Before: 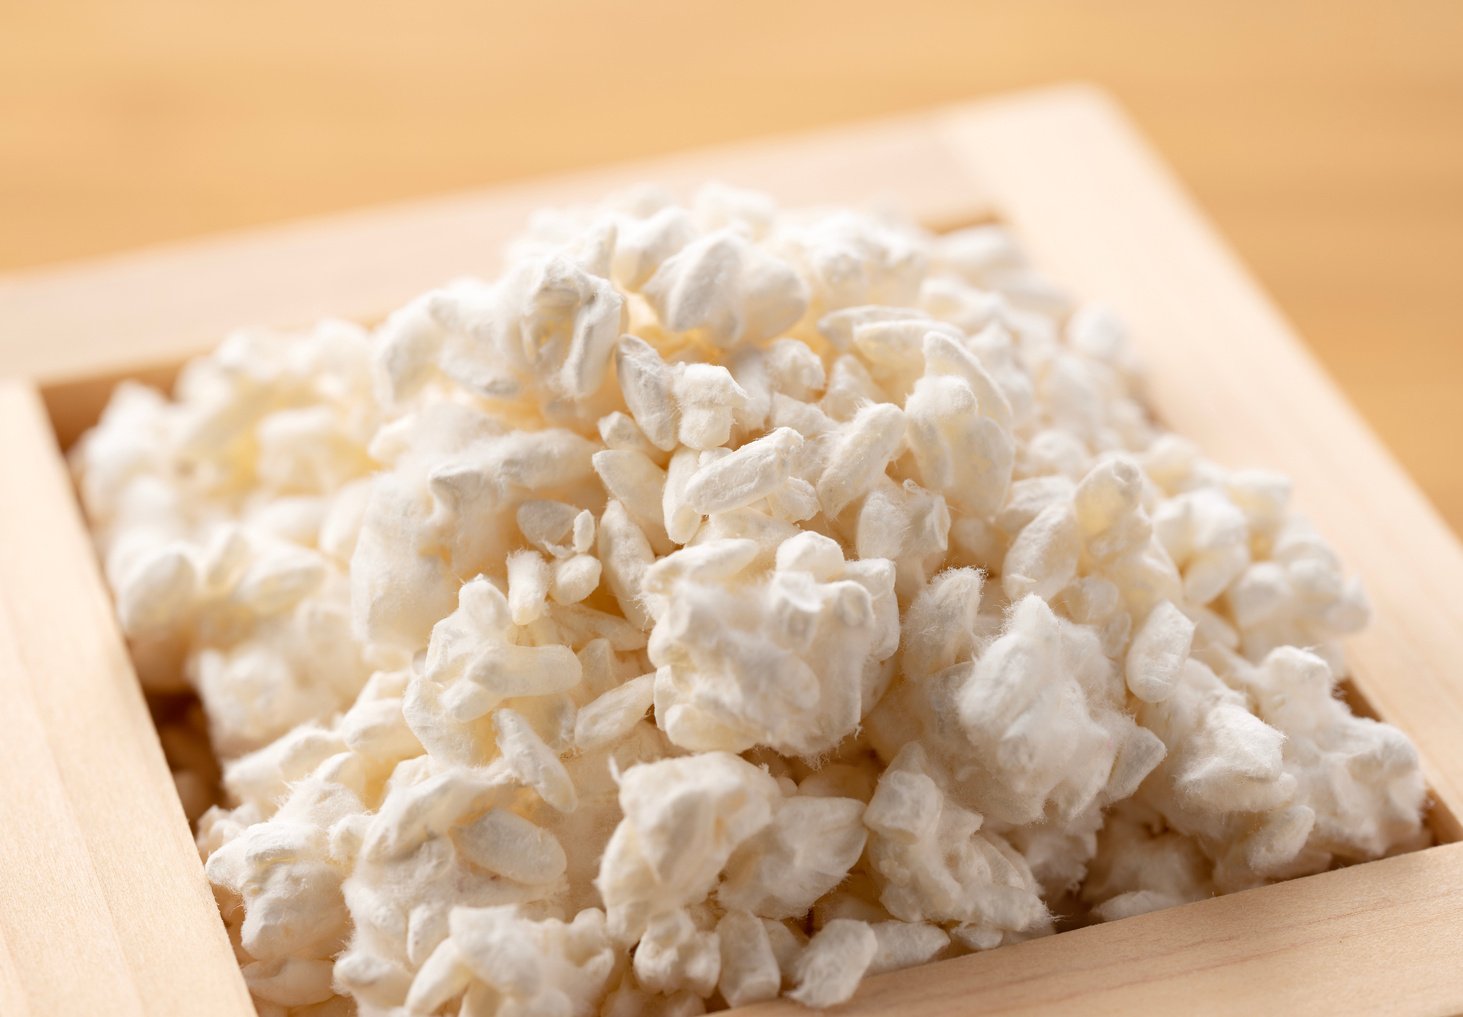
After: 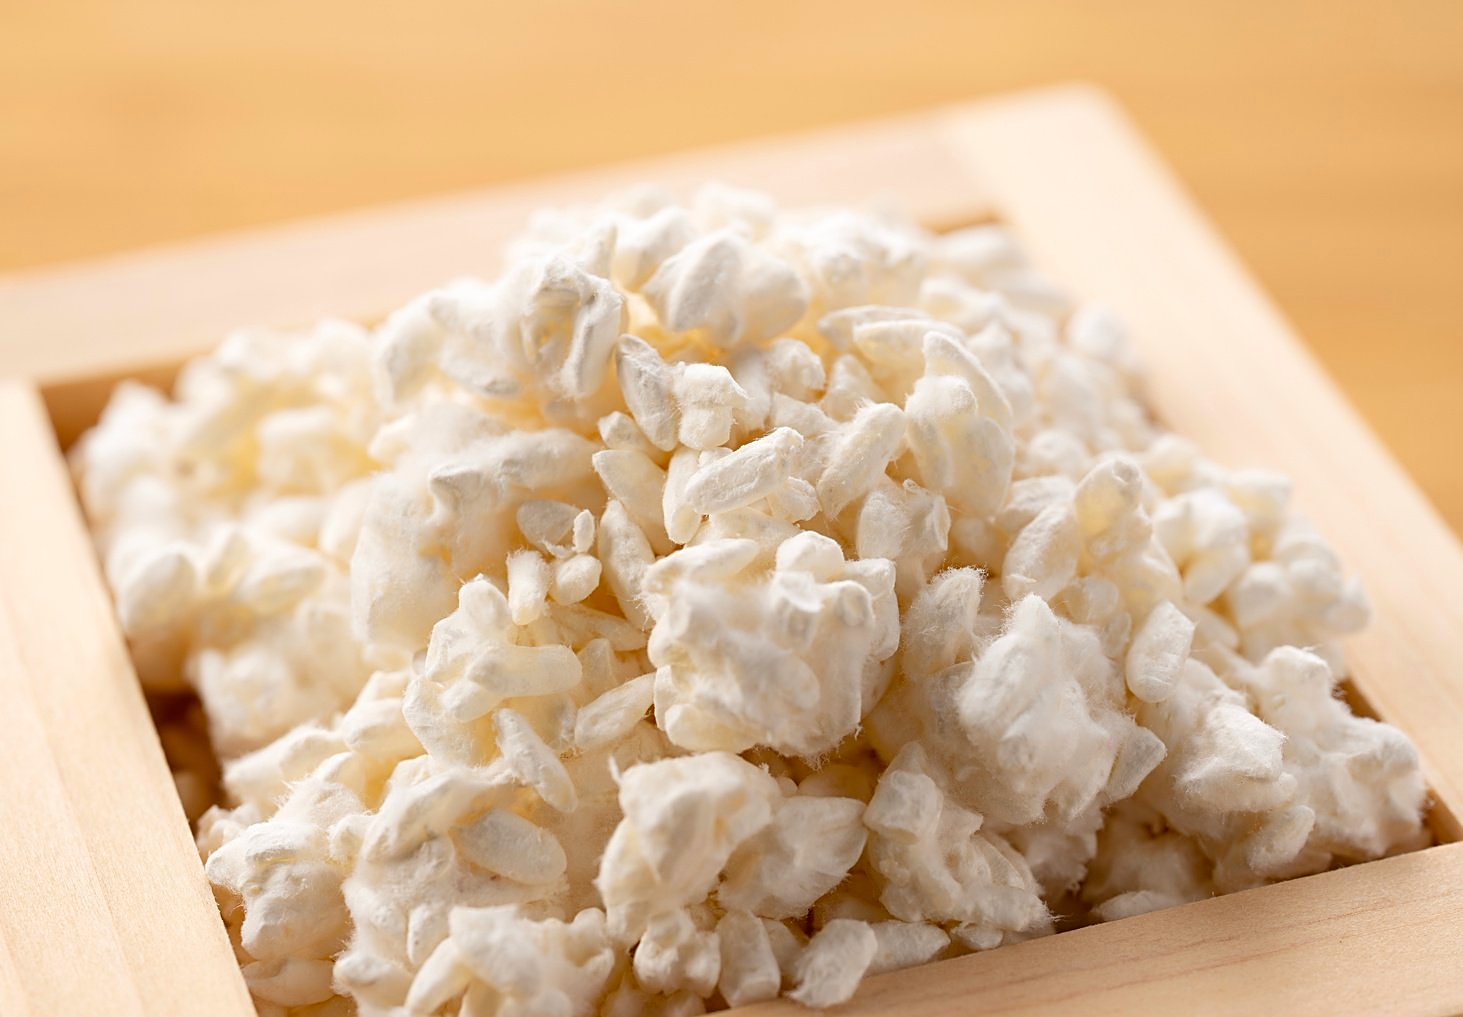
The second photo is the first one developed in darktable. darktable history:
sharpen: on, module defaults
color balance: output saturation 110%
